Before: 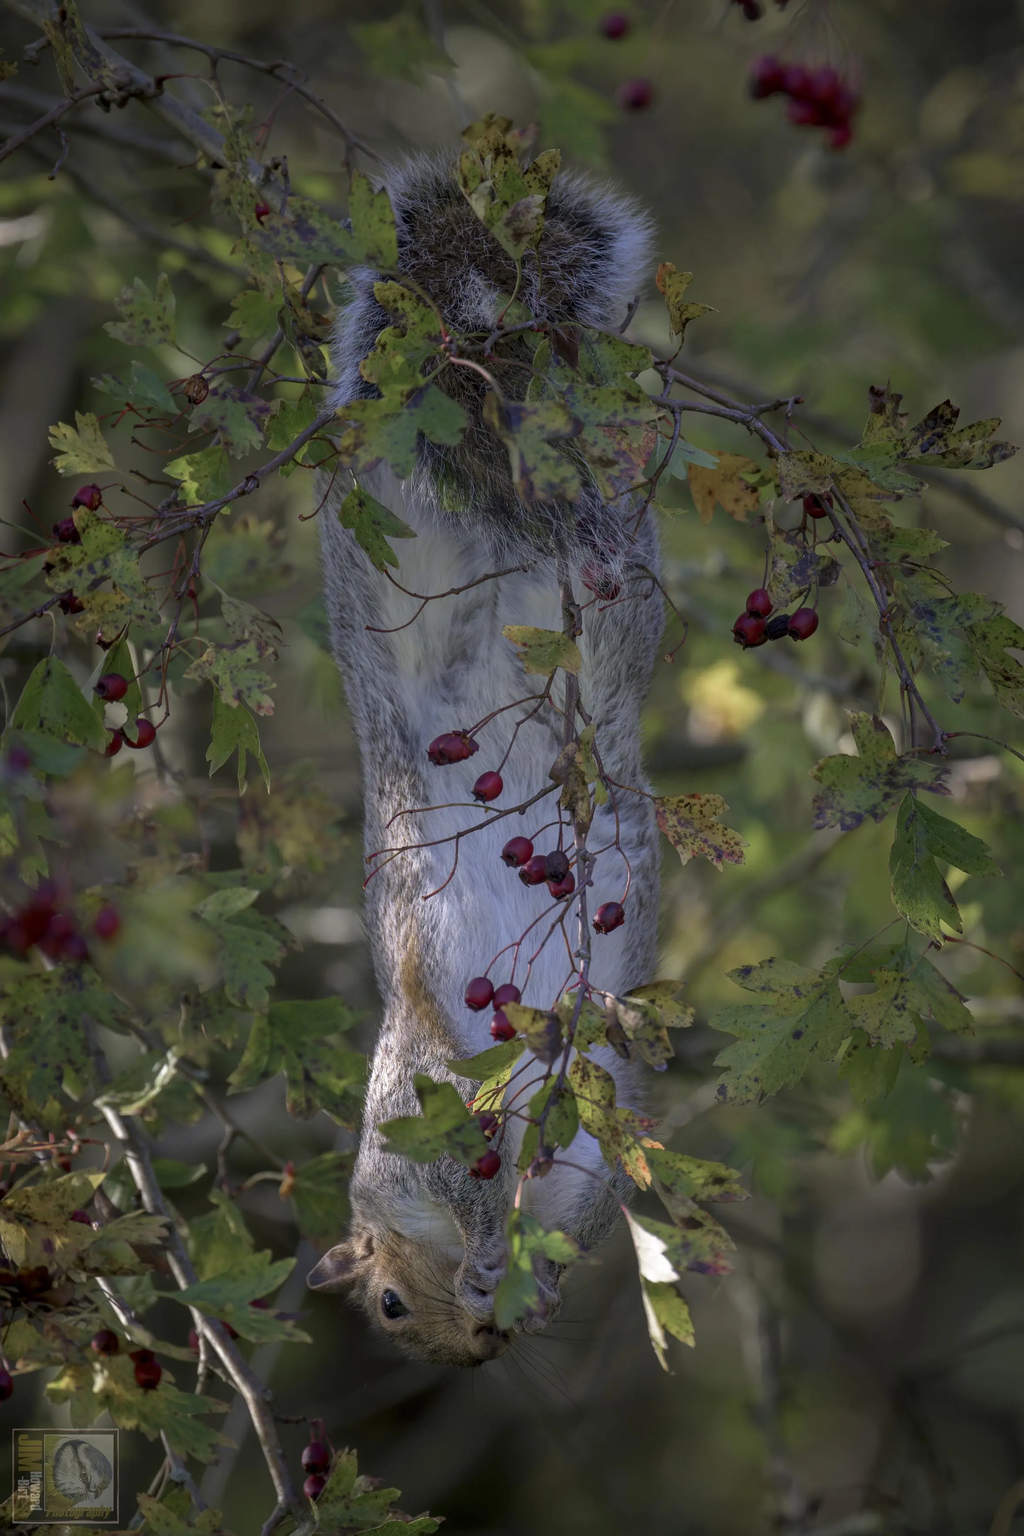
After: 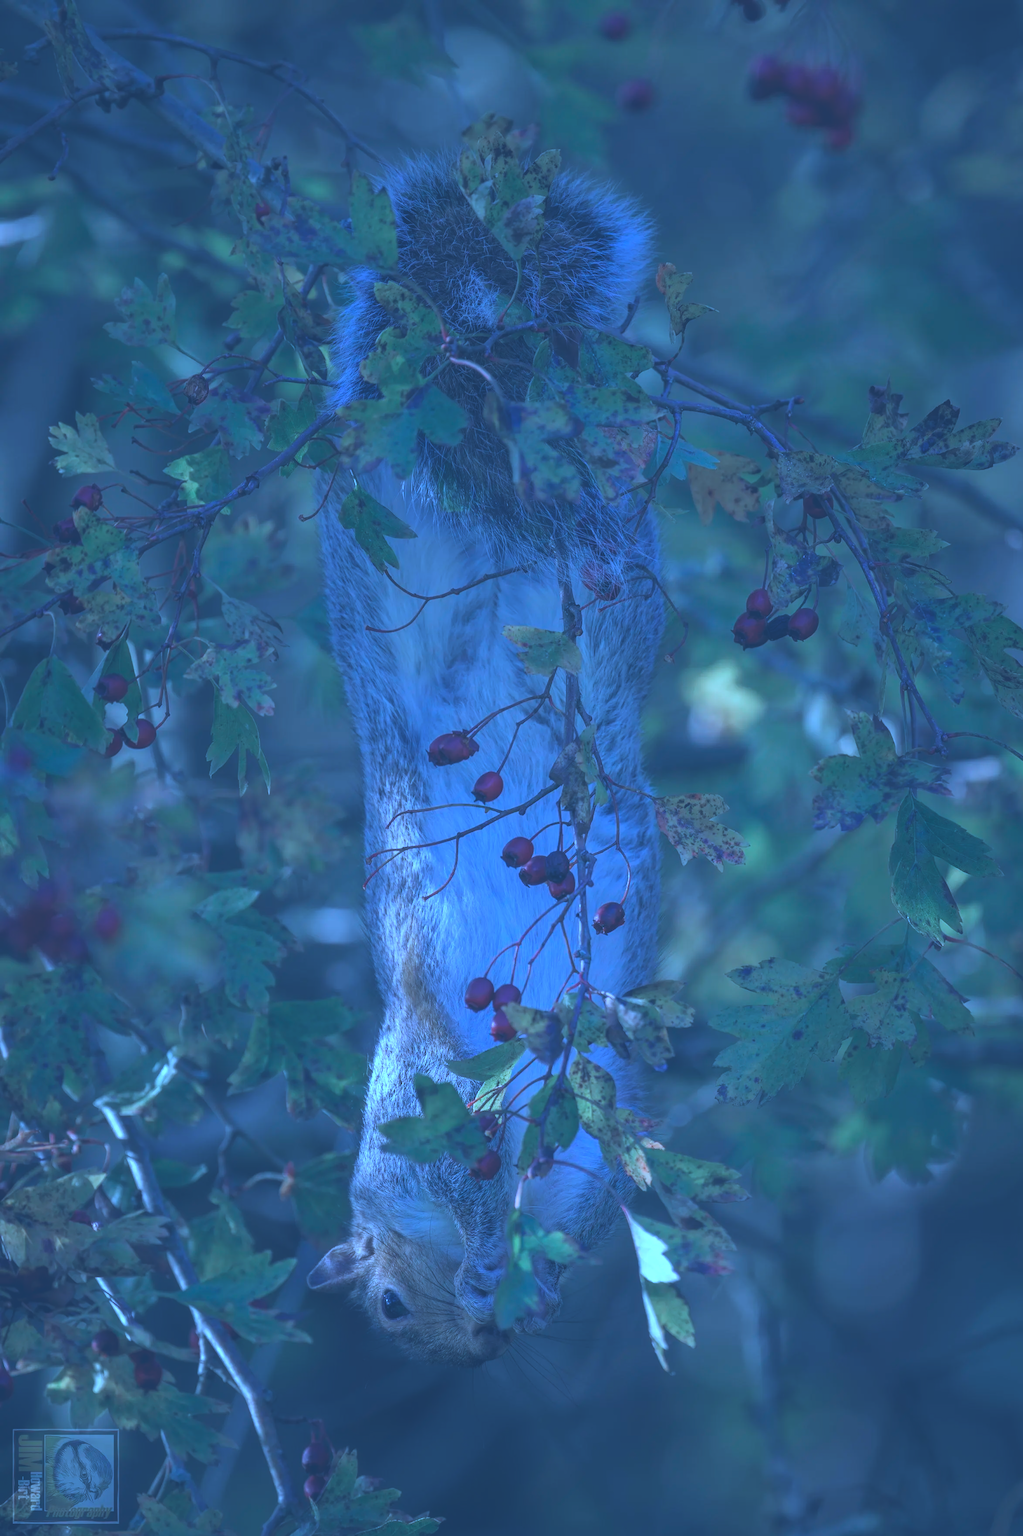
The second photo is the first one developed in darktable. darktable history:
exposure: black level correction -0.04, exposure 0.065 EV, compensate highlight preservation false
color calibration: illuminant as shot in camera, x 0.463, y 0.418, temperature 2692.57 K
